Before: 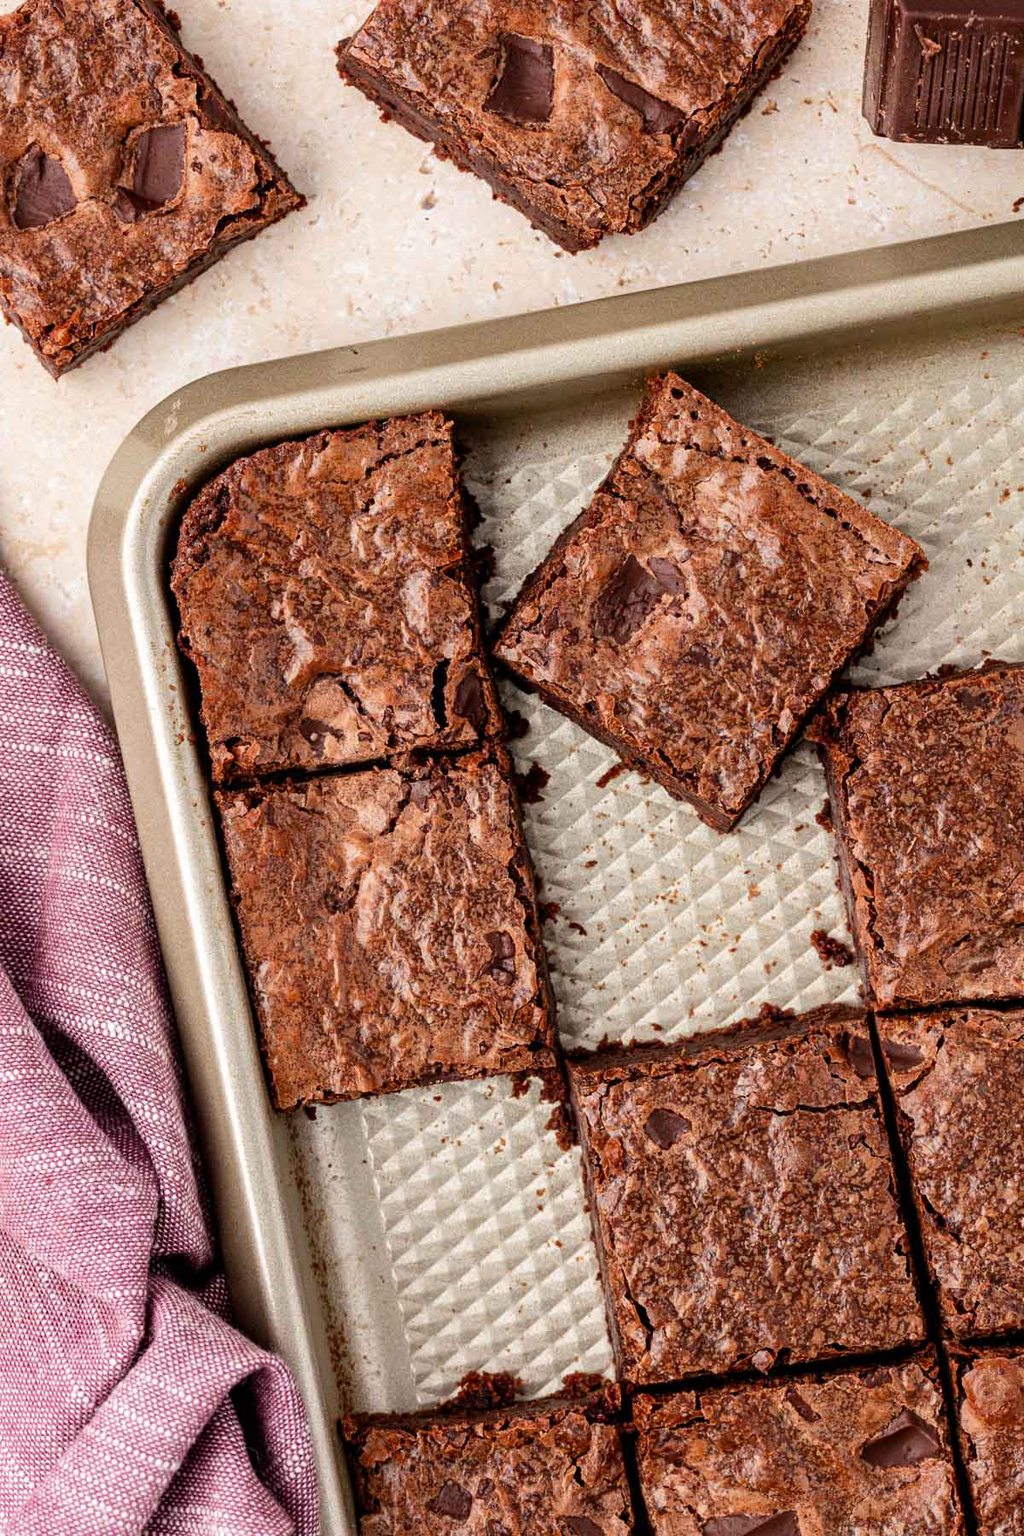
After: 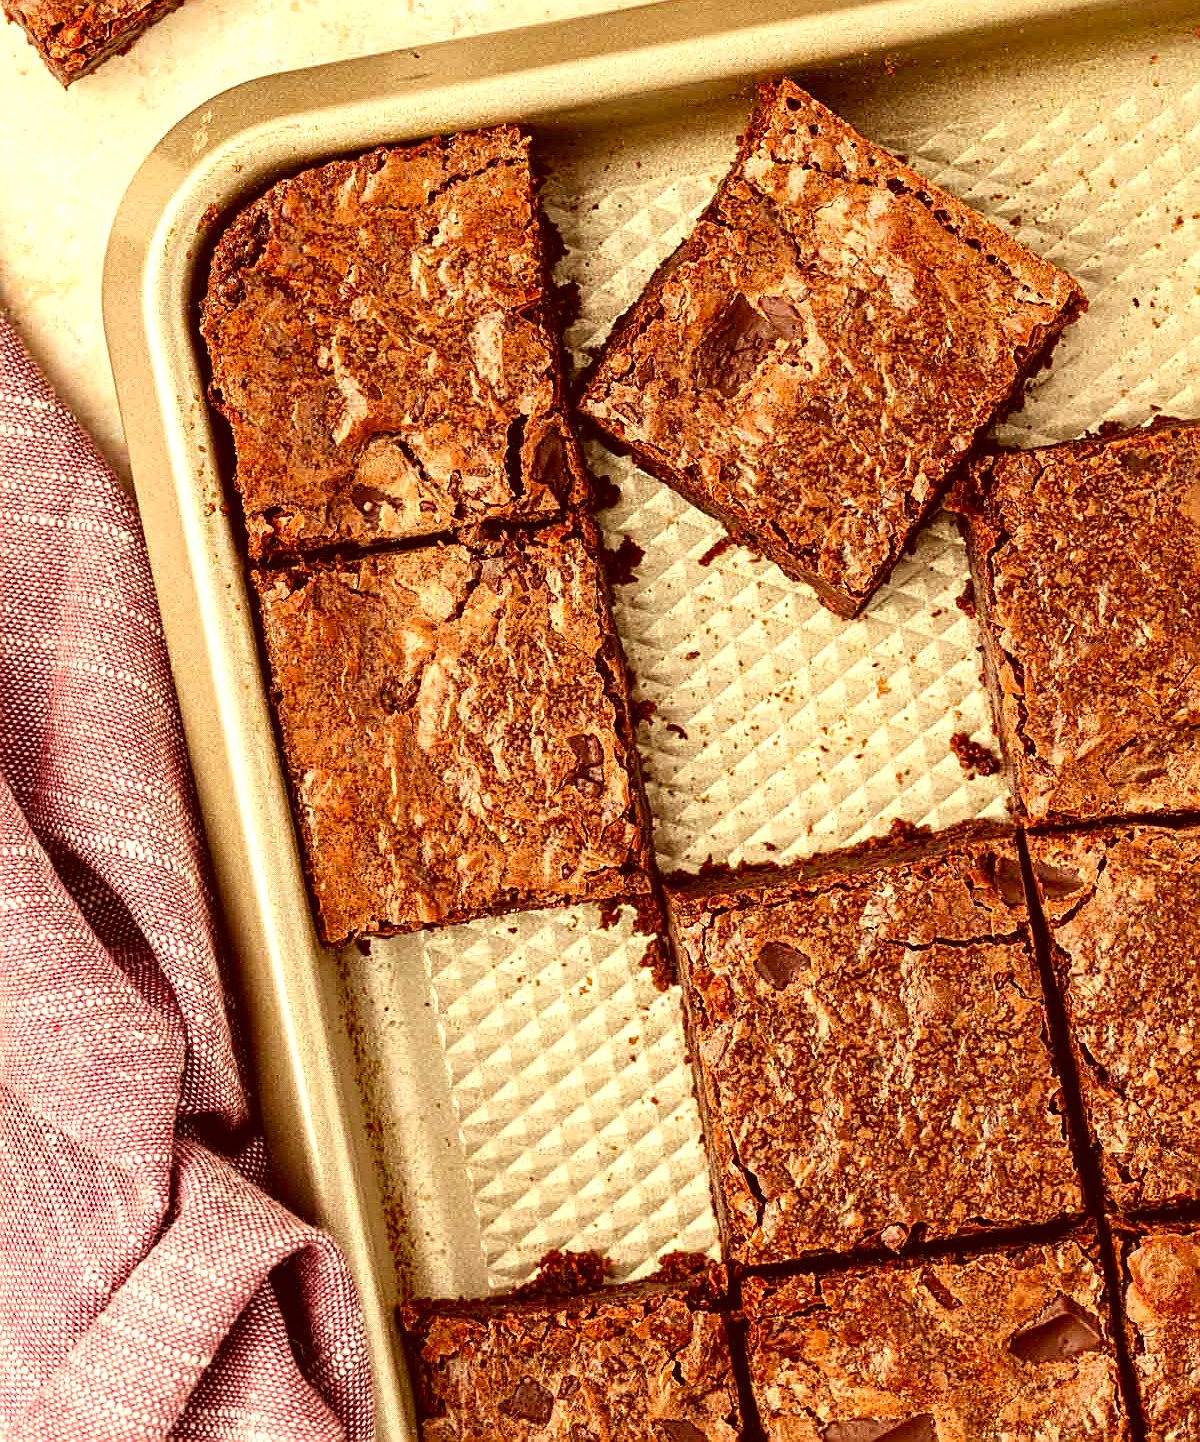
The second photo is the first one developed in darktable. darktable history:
color correction: highlights a* 1.05, highlights b* 24.11, shadows a* 15.34, shadows b* 24.37
crop and rotate: top 19.877%
sharpen: on, module defaults
exposure: black level correction -0.002, exposure 0.534 EV, compensate highlight preservation false
